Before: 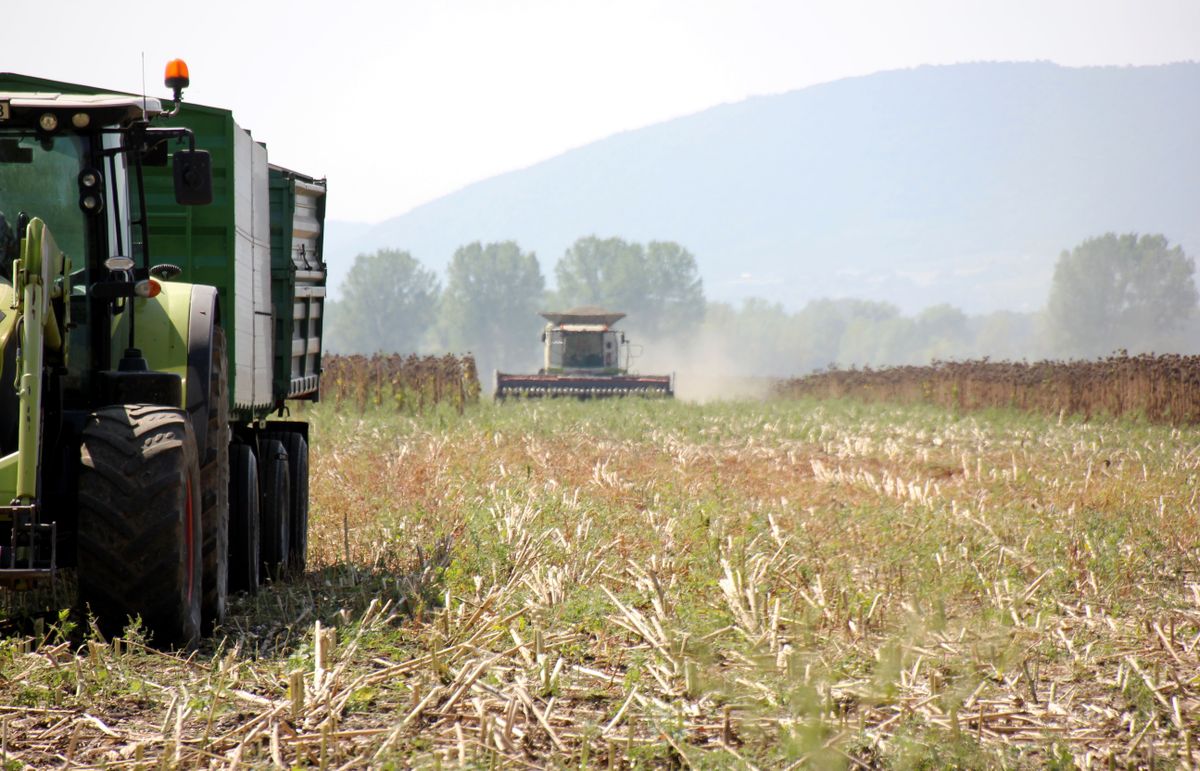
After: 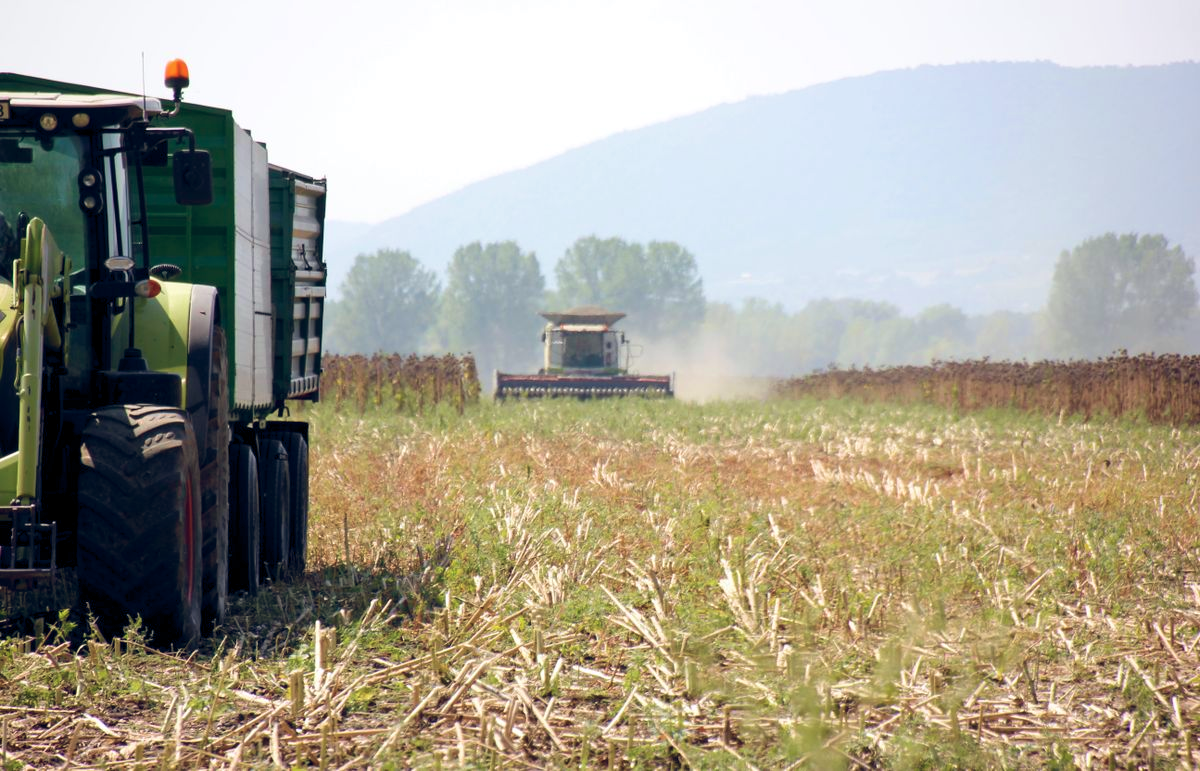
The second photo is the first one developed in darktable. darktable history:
color balance rgb: global offset › chroma 0.133%, global offset › hue 253.33°, perceptual saturation grading › global saturation 0.233%
velvia: on, module defaults
